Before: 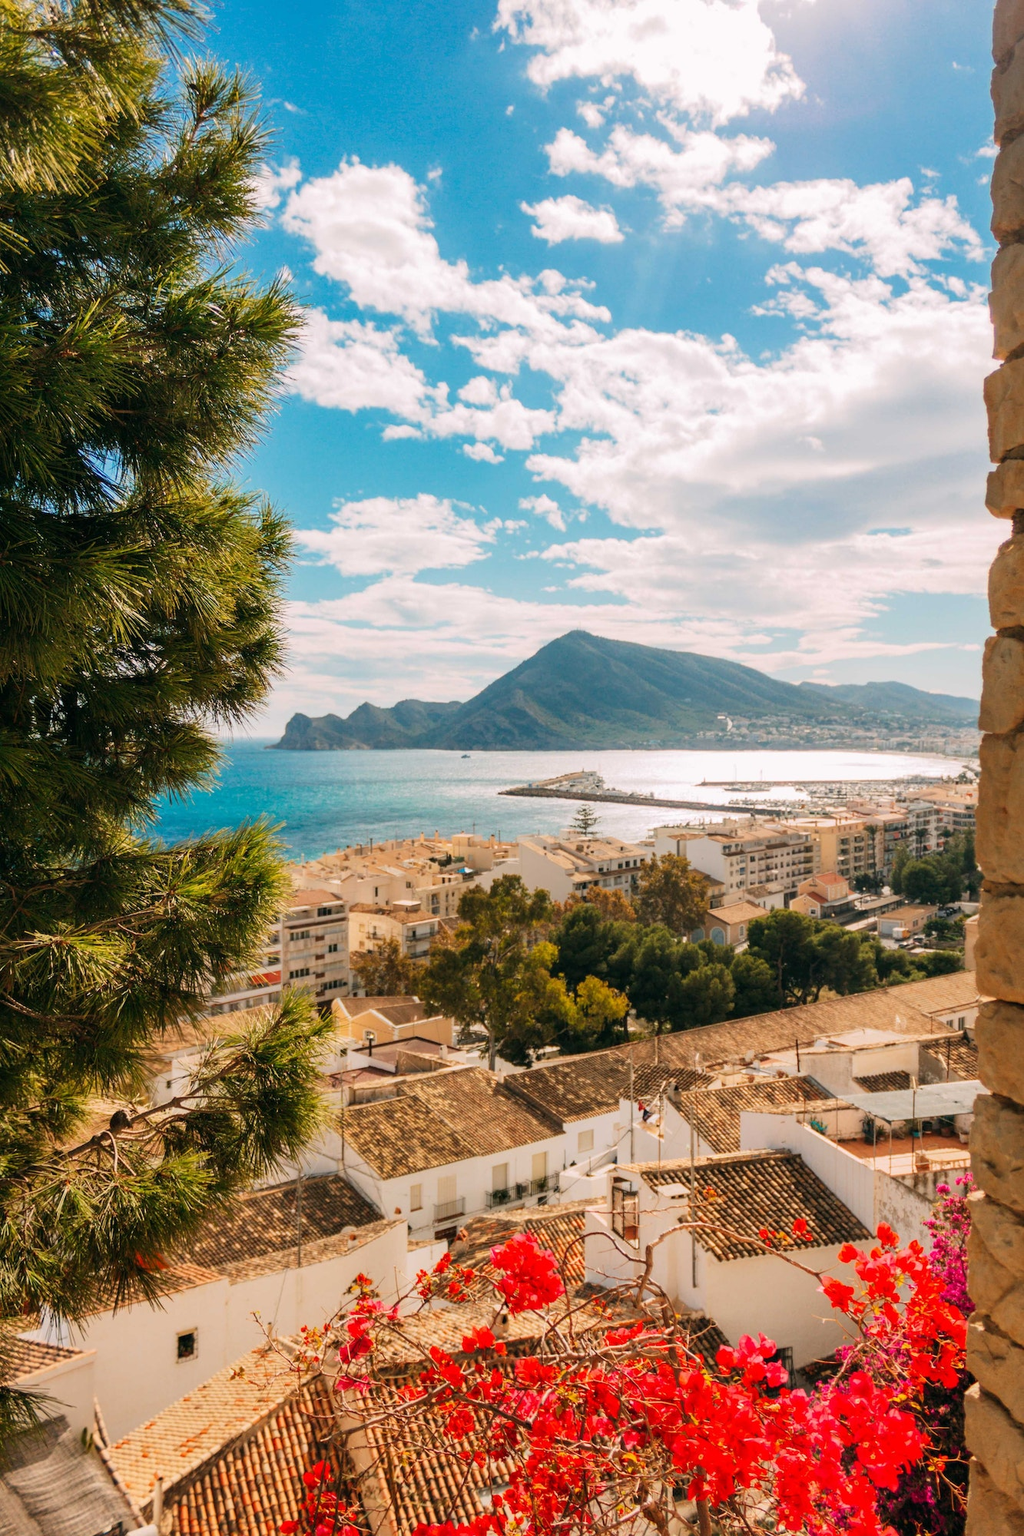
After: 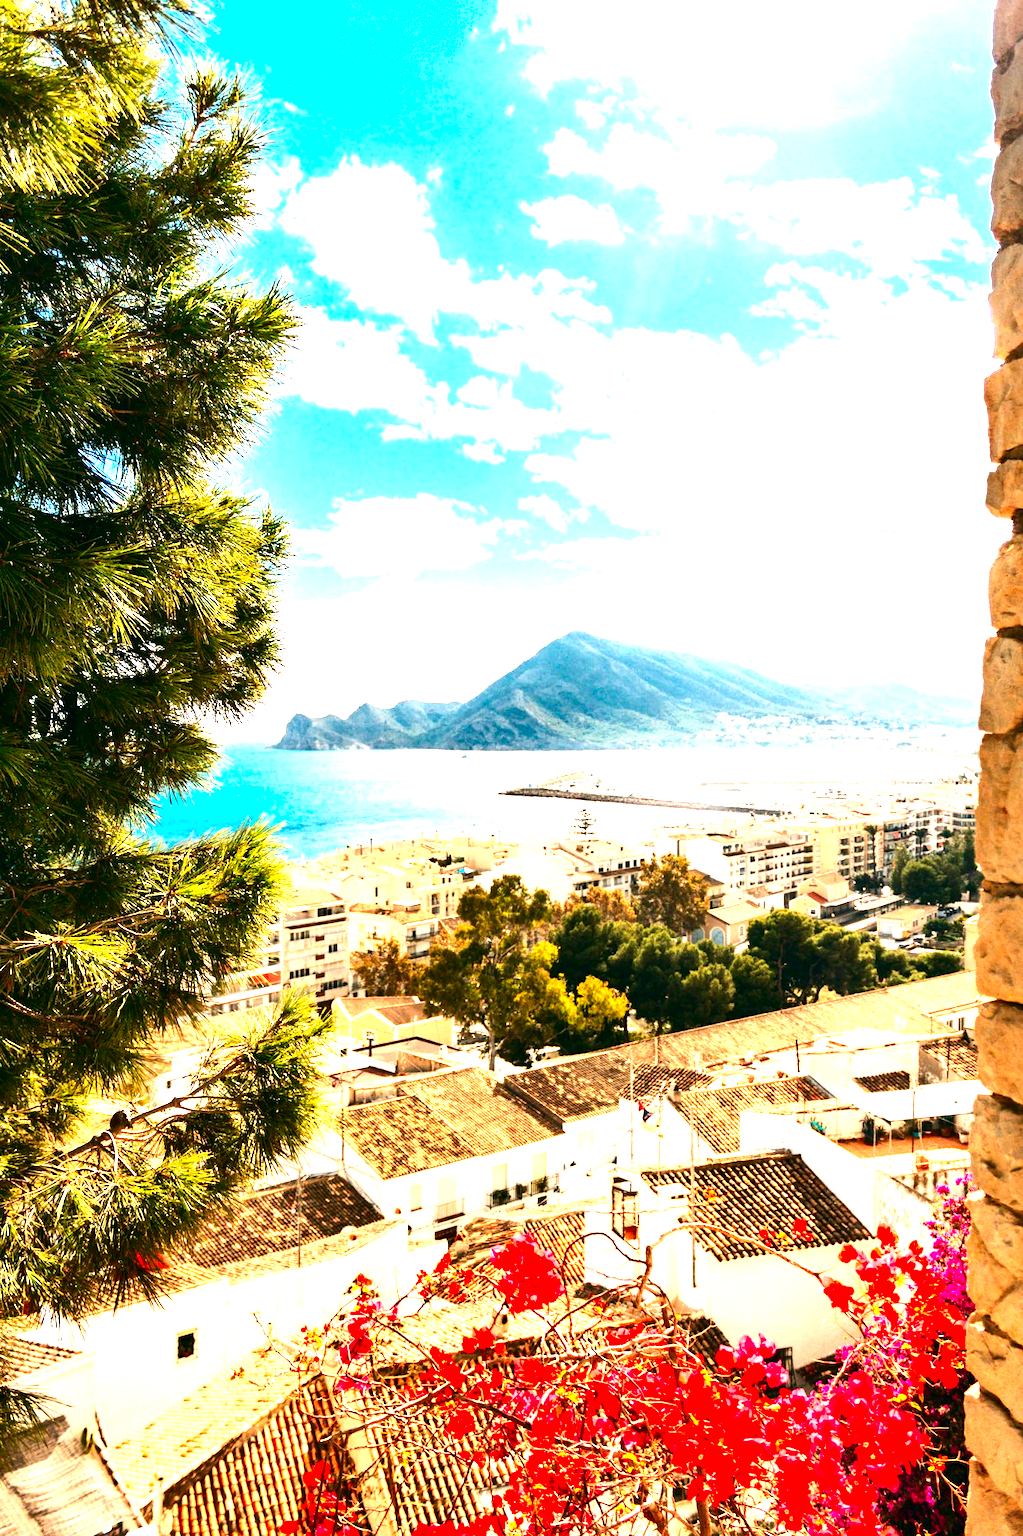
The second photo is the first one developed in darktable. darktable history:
contrast brightness saturation: contrast 0.19, brightness -0.24, saturation 0.11
shadows and highlights: shadows 37.27, highlights -28.18, soften with gaussian
exposure: black level correction 0, exposure 1.975 EV, compensate exposure bias true, compensate highlight preservation false
